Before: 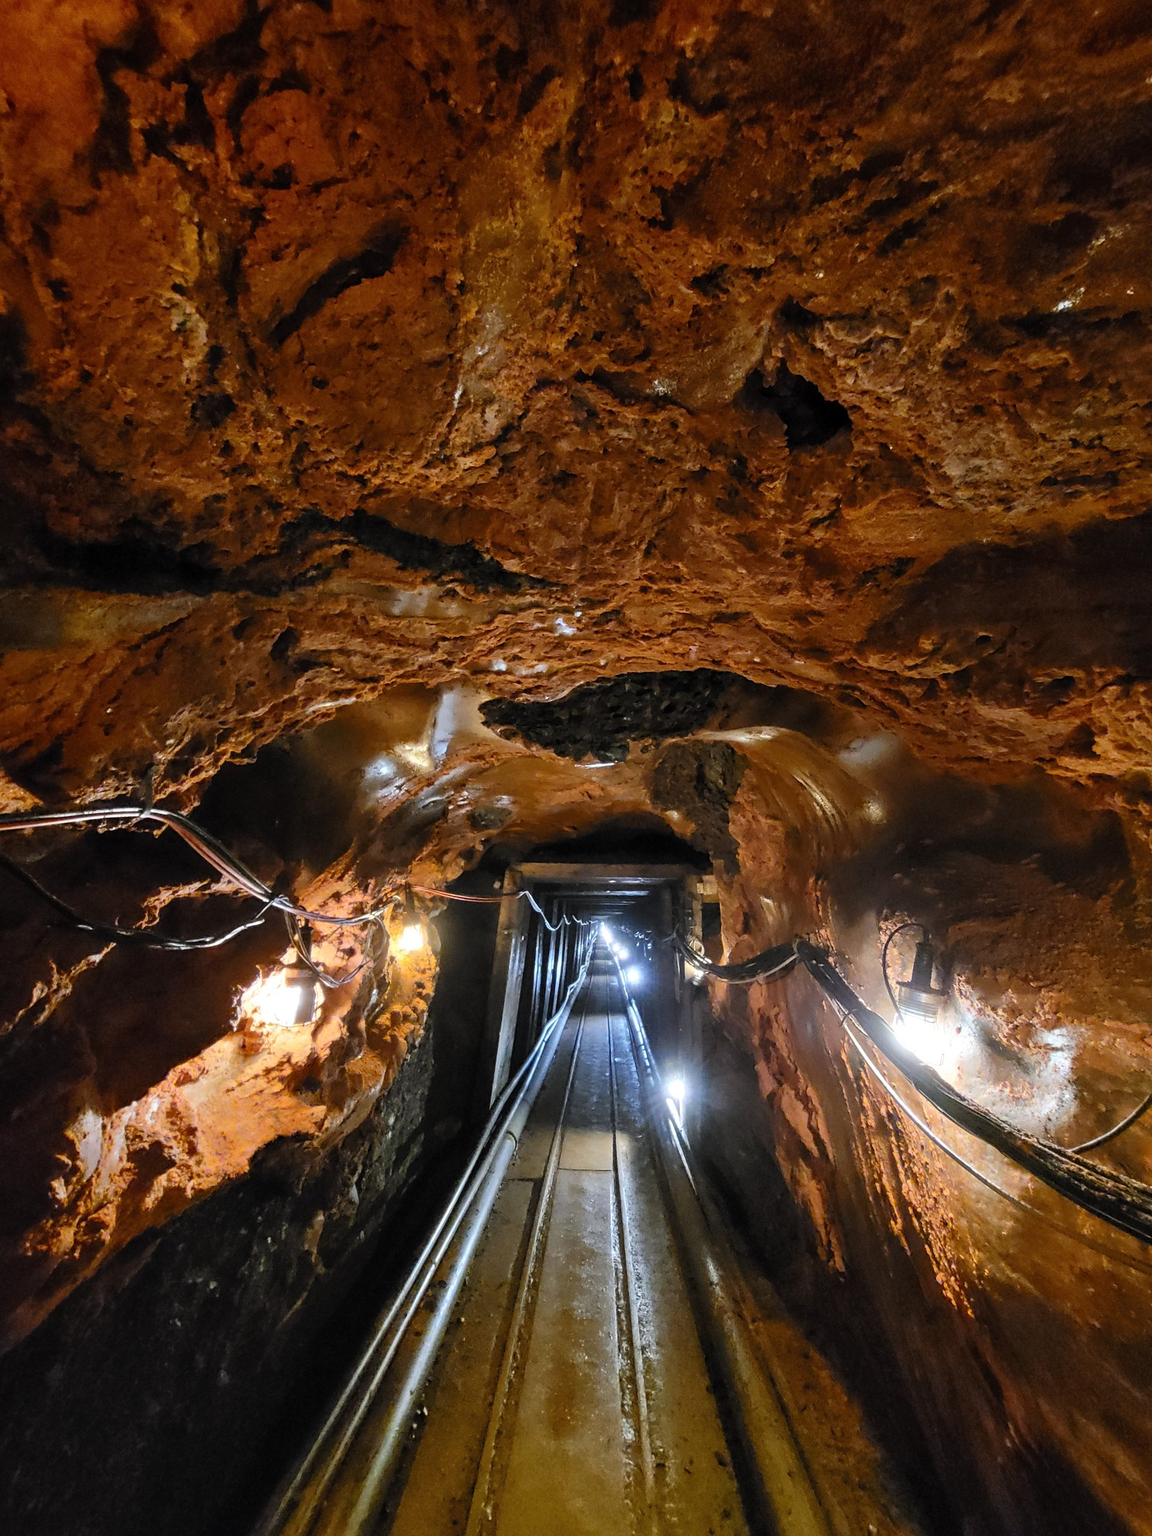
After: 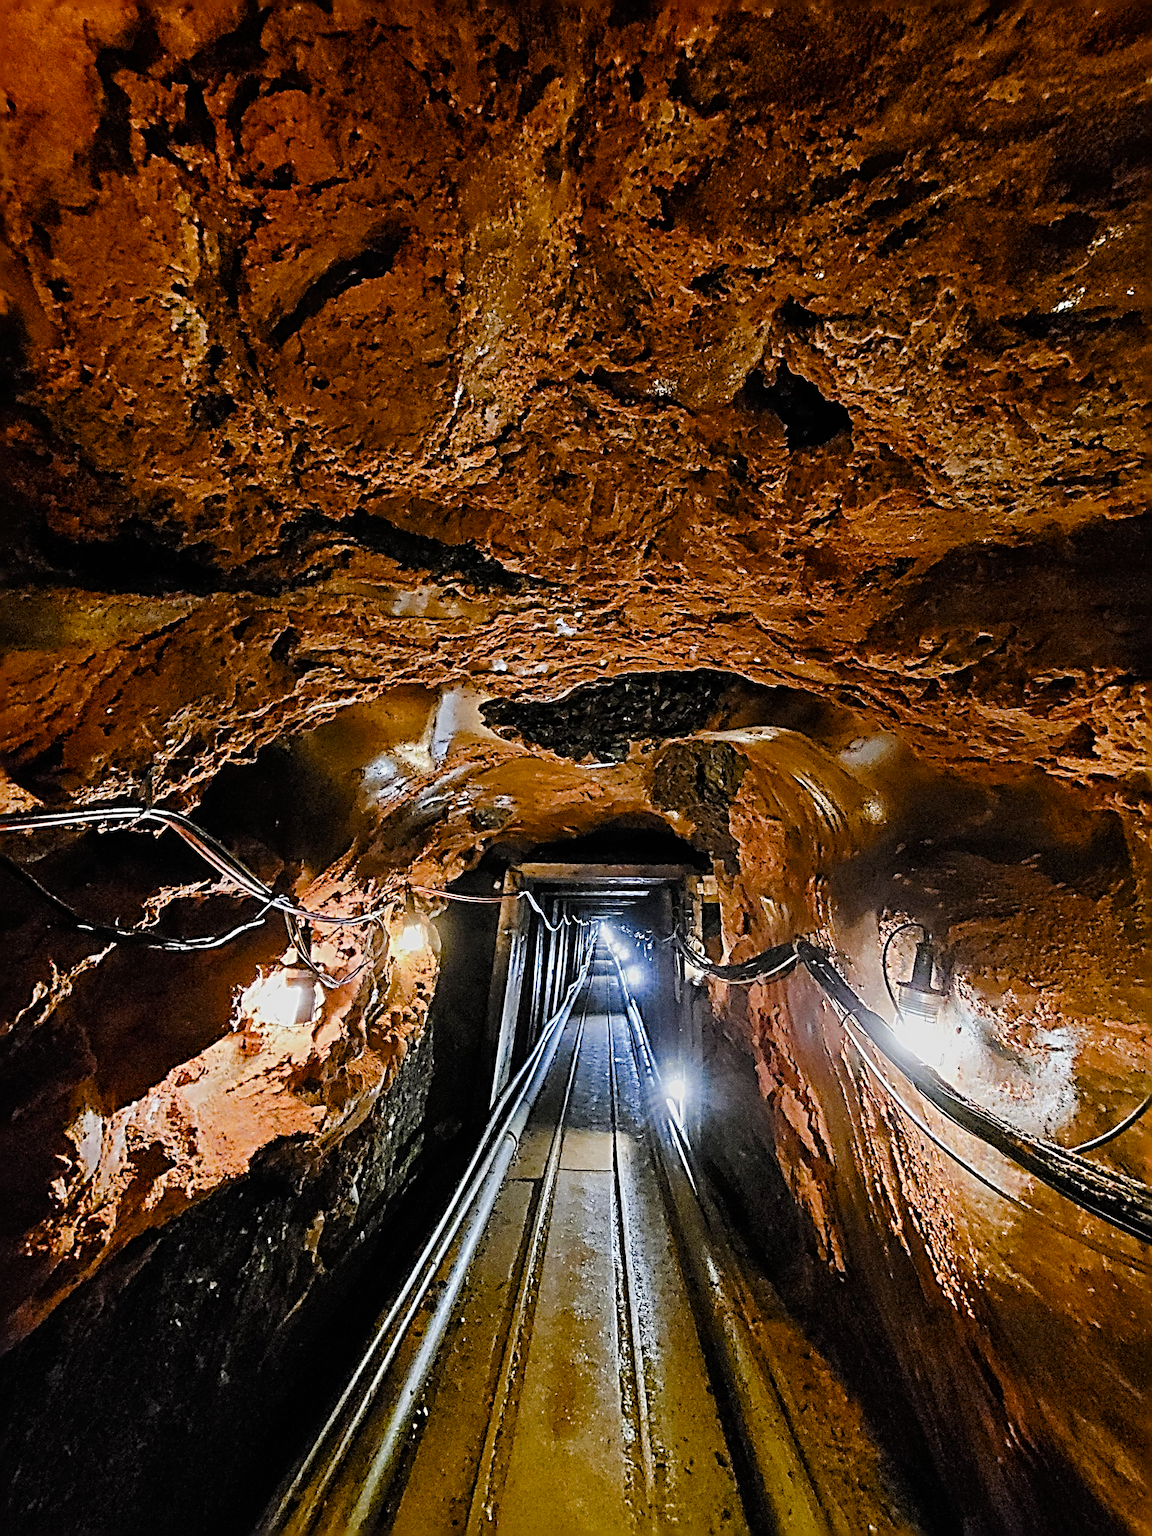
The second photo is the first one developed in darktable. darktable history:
color balance rgb: perceptual saturation grading › global saturation 20%, perceptual saturation grading › highlights -50%, perceptual saturation grading › shadows 30%, perceptual brilliance grading › global brilliance 10%, perceptual brilliance grading › shadows 15%
filmic rgb: black relative exposure -7.65 EV, white relative exposure 4.56 EV, hardness 3.61
sharpen: radius 4.001, amount 2
